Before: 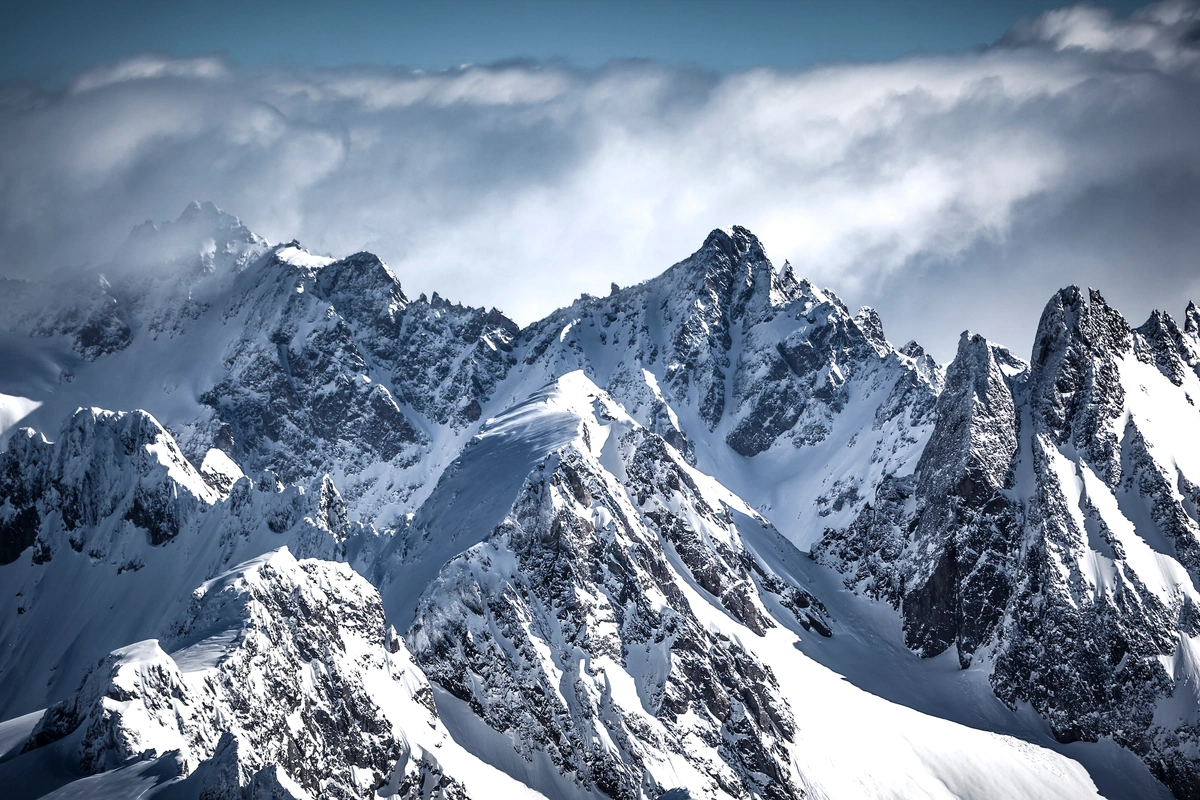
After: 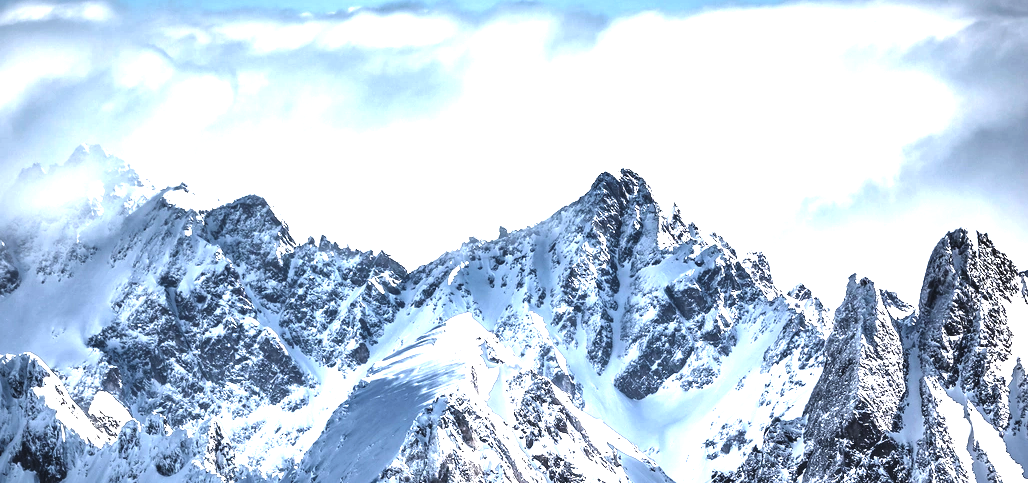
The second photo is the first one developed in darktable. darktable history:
tone equalizer: -8 EV -0.75 EV, -7 EV -0.7 EV, -6 EV -0.6 EV, -5 EV -0.4 EV, -3 EV 0.4 EV, -2 EV 0.6 EV, -1 EV 0.7 EV, +0 EV 0.75 EV, edges refinement/feathering 500, mask exposure compensation -1.57 EV, preserve details no
exposure: black level correction -0.005, exposure 1 EV, compensate highlight preservation false
local contrast: mode bilateral grid, contrast 20, coarseness 50, detail 120%, midtone range 0.2
crop and rotate: left 9.345%, top 7.22%, right 4.982%, bottom 32.331%
